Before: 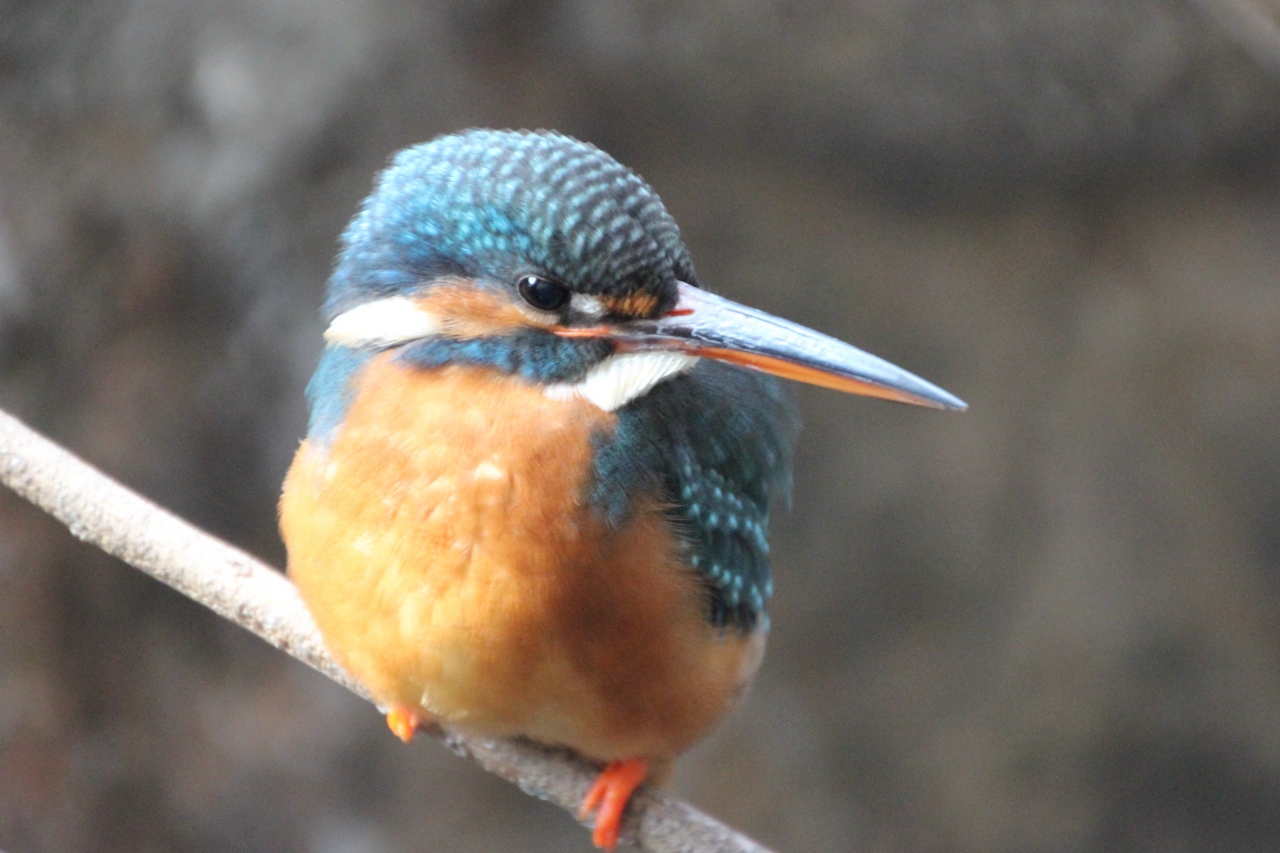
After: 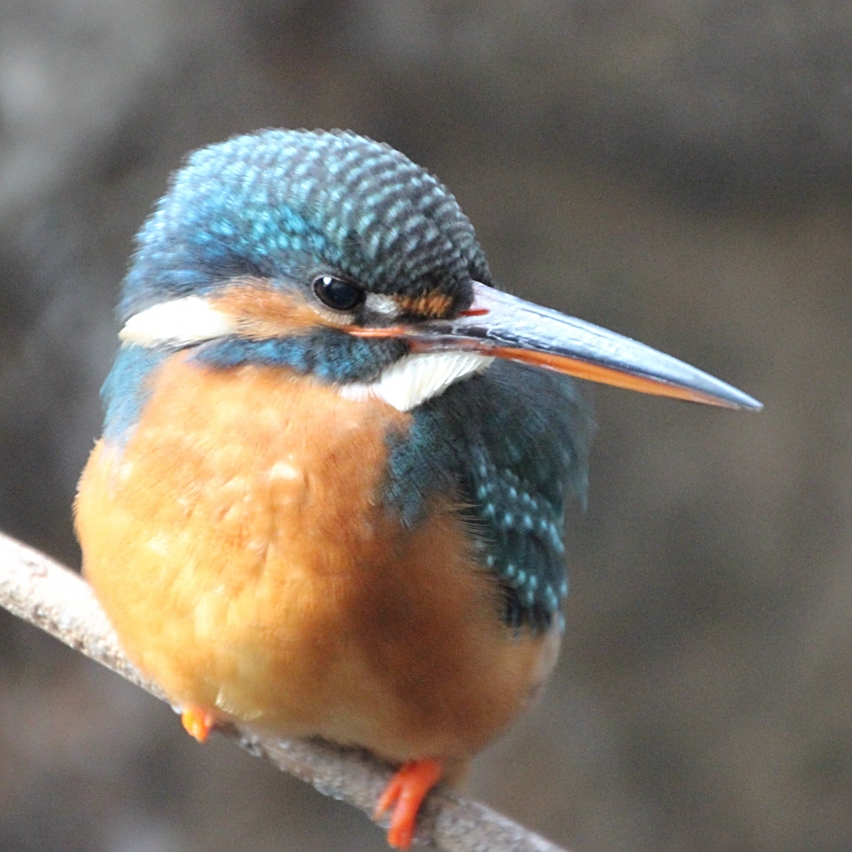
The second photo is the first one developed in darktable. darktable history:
color correction: highlights b* 0.022
crop and rotate: left 16.054%, right 17.319%
sharpen: on, module defaults
